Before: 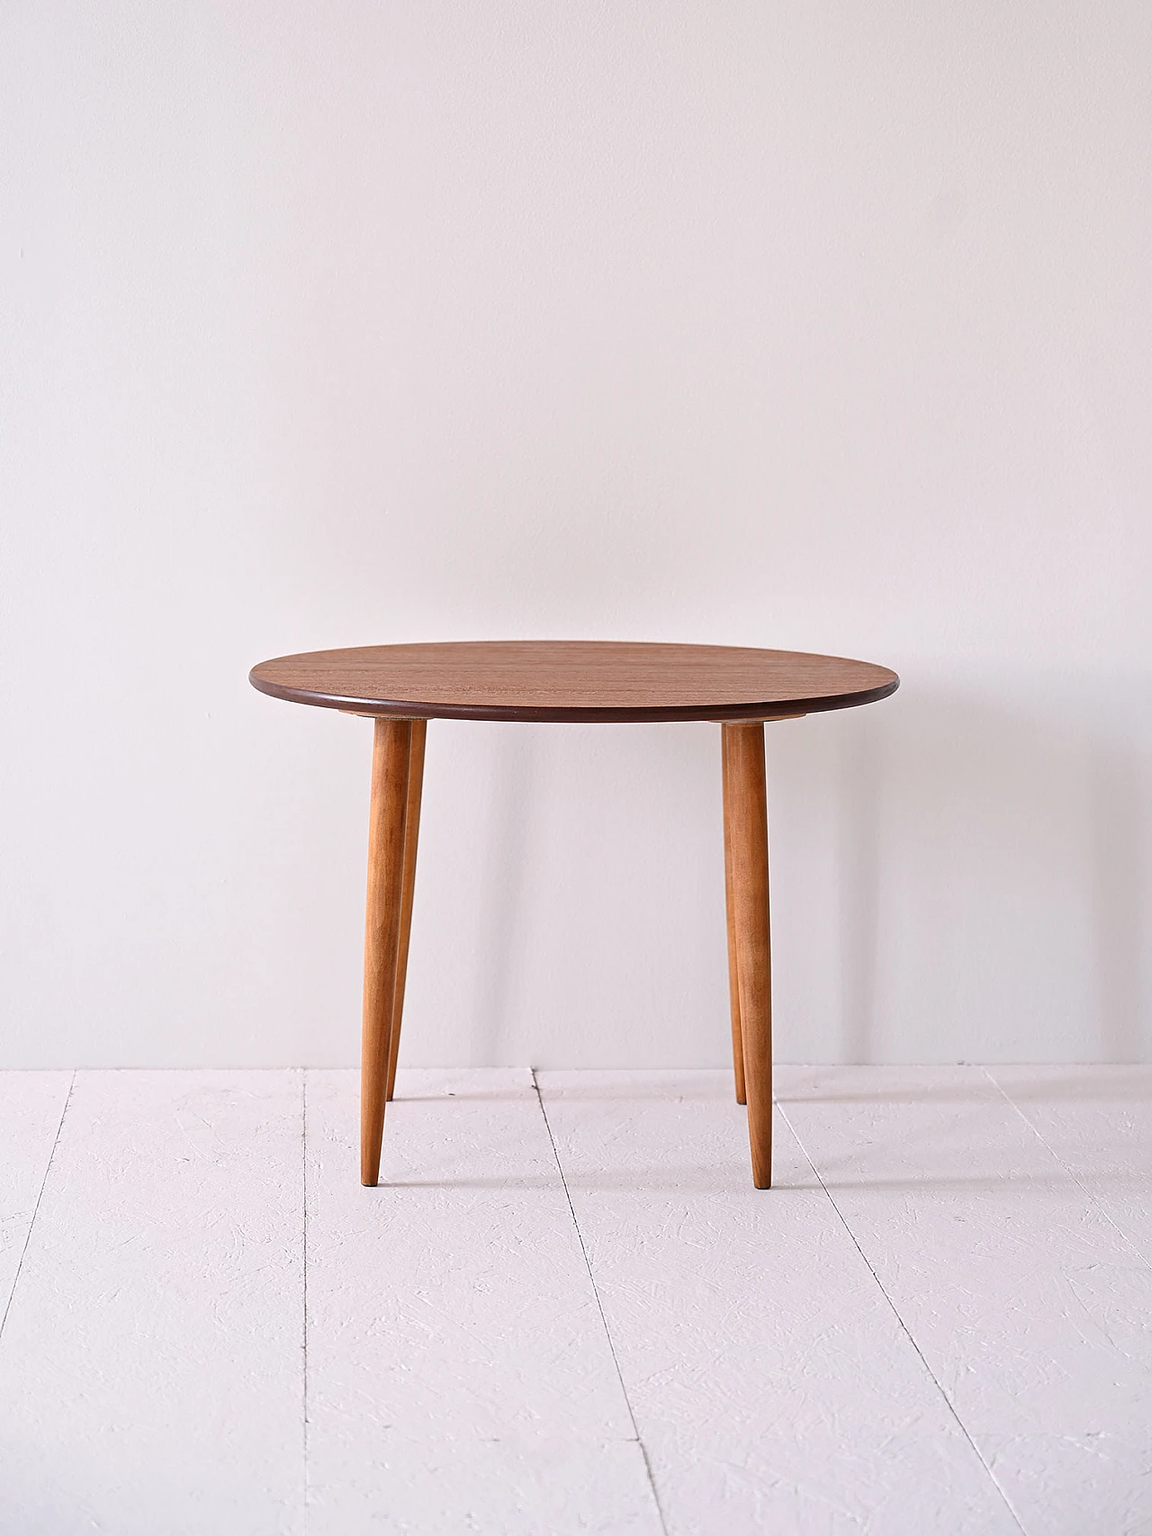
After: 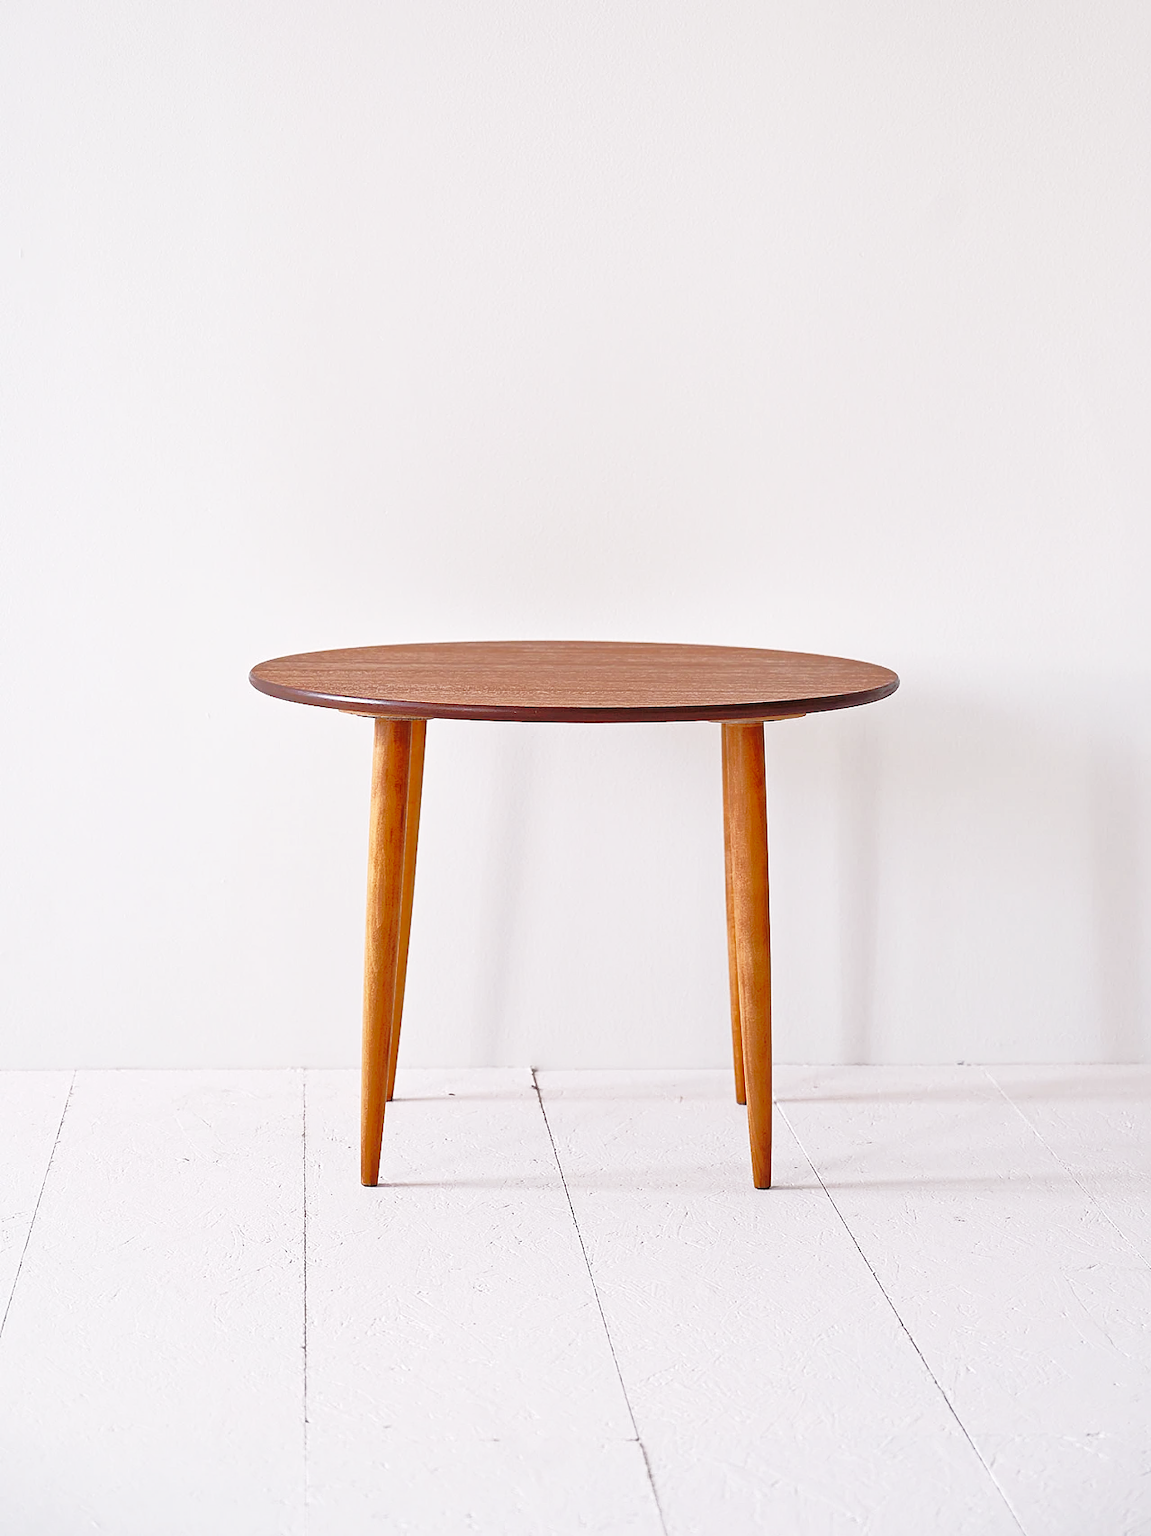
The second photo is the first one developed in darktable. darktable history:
base curve: curves: ch0 [(0, 0) (0.028, 0.03) (0.121, 0.232) (0.46, 0.748) (0.859, 0.968) (1, 1)], preserve colors none
shadows and highlights: on, module defaults
